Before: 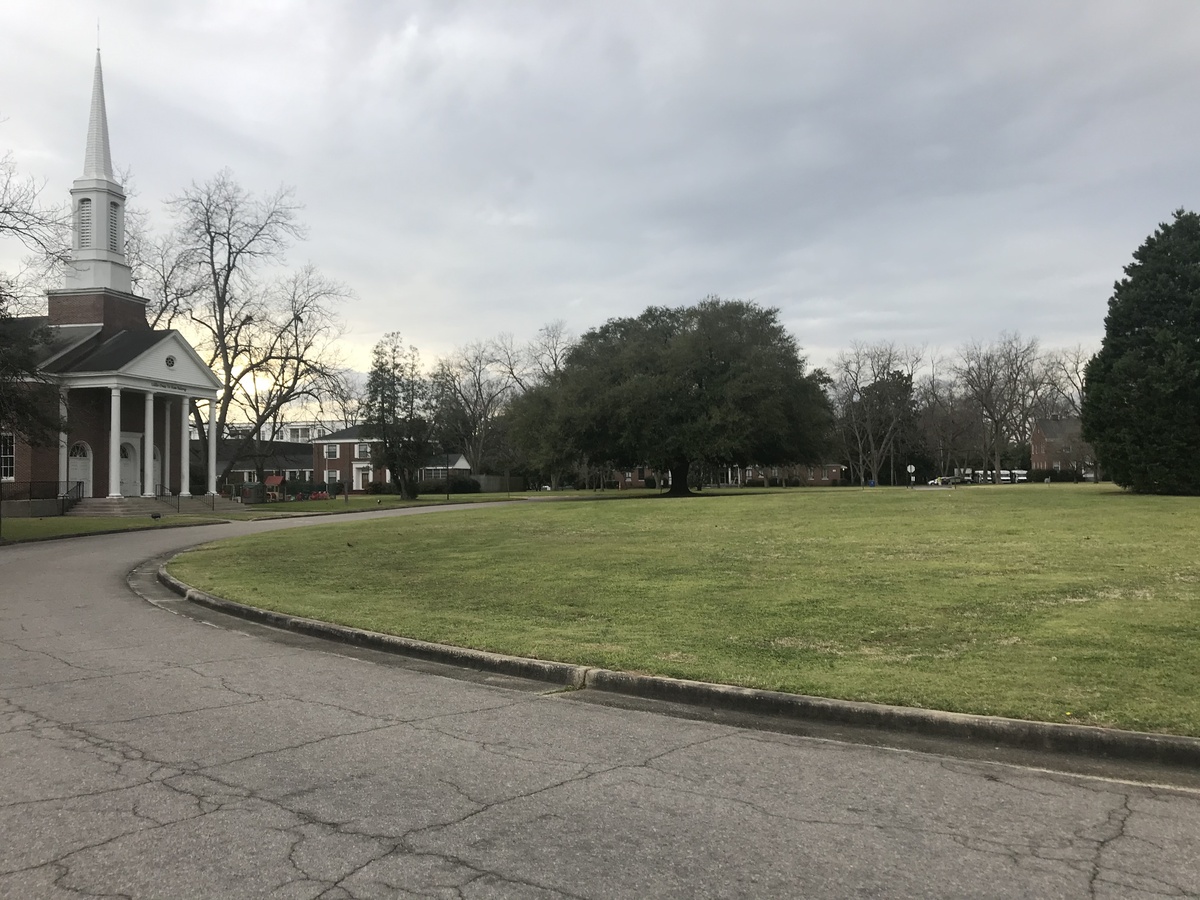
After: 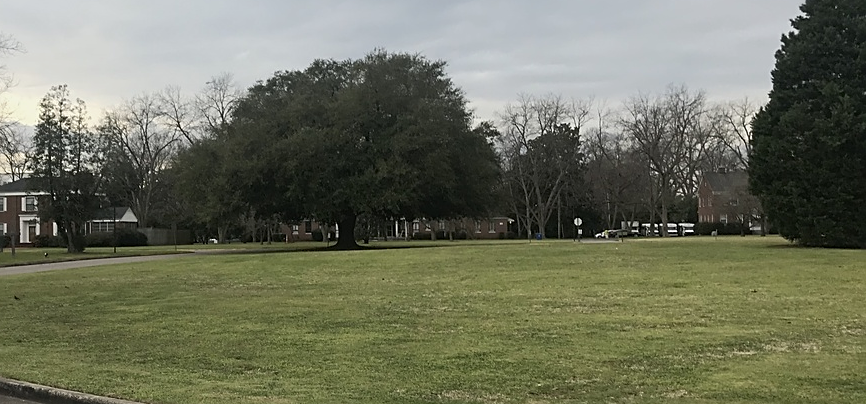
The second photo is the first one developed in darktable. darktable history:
exposure: exposure -0.155 EV, compensate highlight preservation false
crop and rotate: left 27.771%, top 27.493%, bottom 27.579%
sharpen: on, module defaults
